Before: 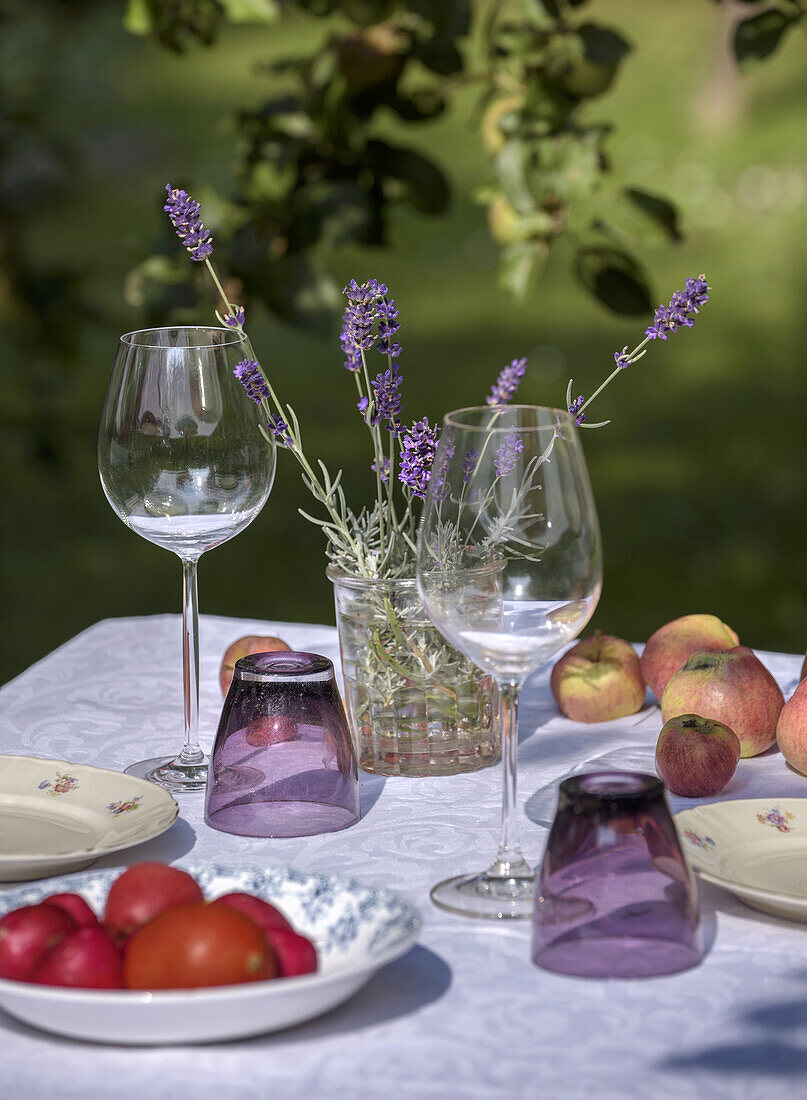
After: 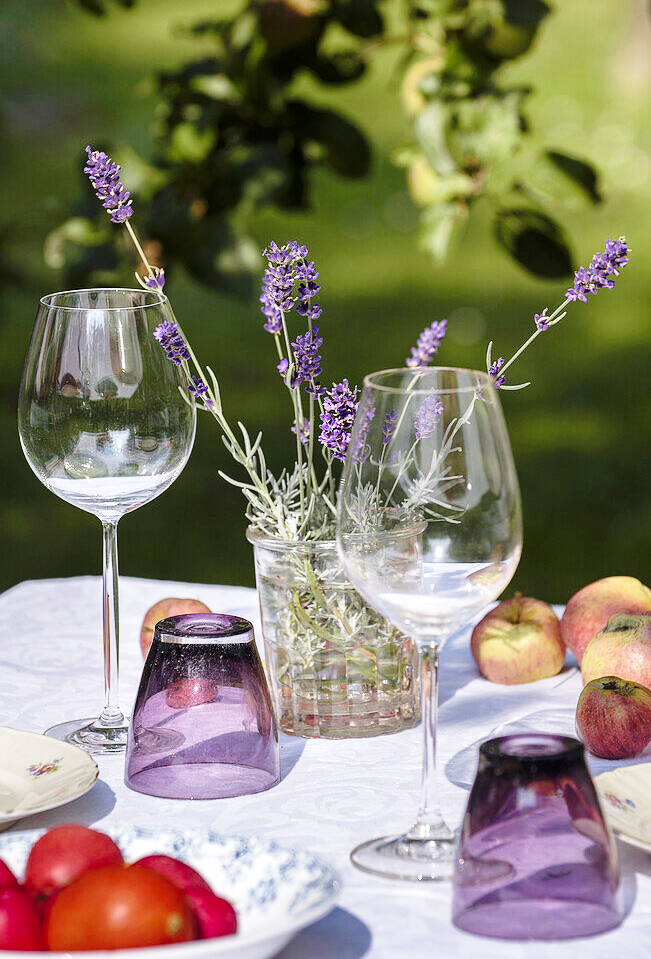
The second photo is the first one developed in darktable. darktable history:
crop: left 10.001%, top 3.478%, right 9.253%, bottom 9.293%
shadows and highlights: shadows 3.74, highlights -18.28, soften with gaussian
base curve: curves: ch0 [(0, 0) (0.028, 0.03) (0.121, 0.232) (0.46, 0.748) (0.859, 0.968) (1, 1)], preserve colors none
